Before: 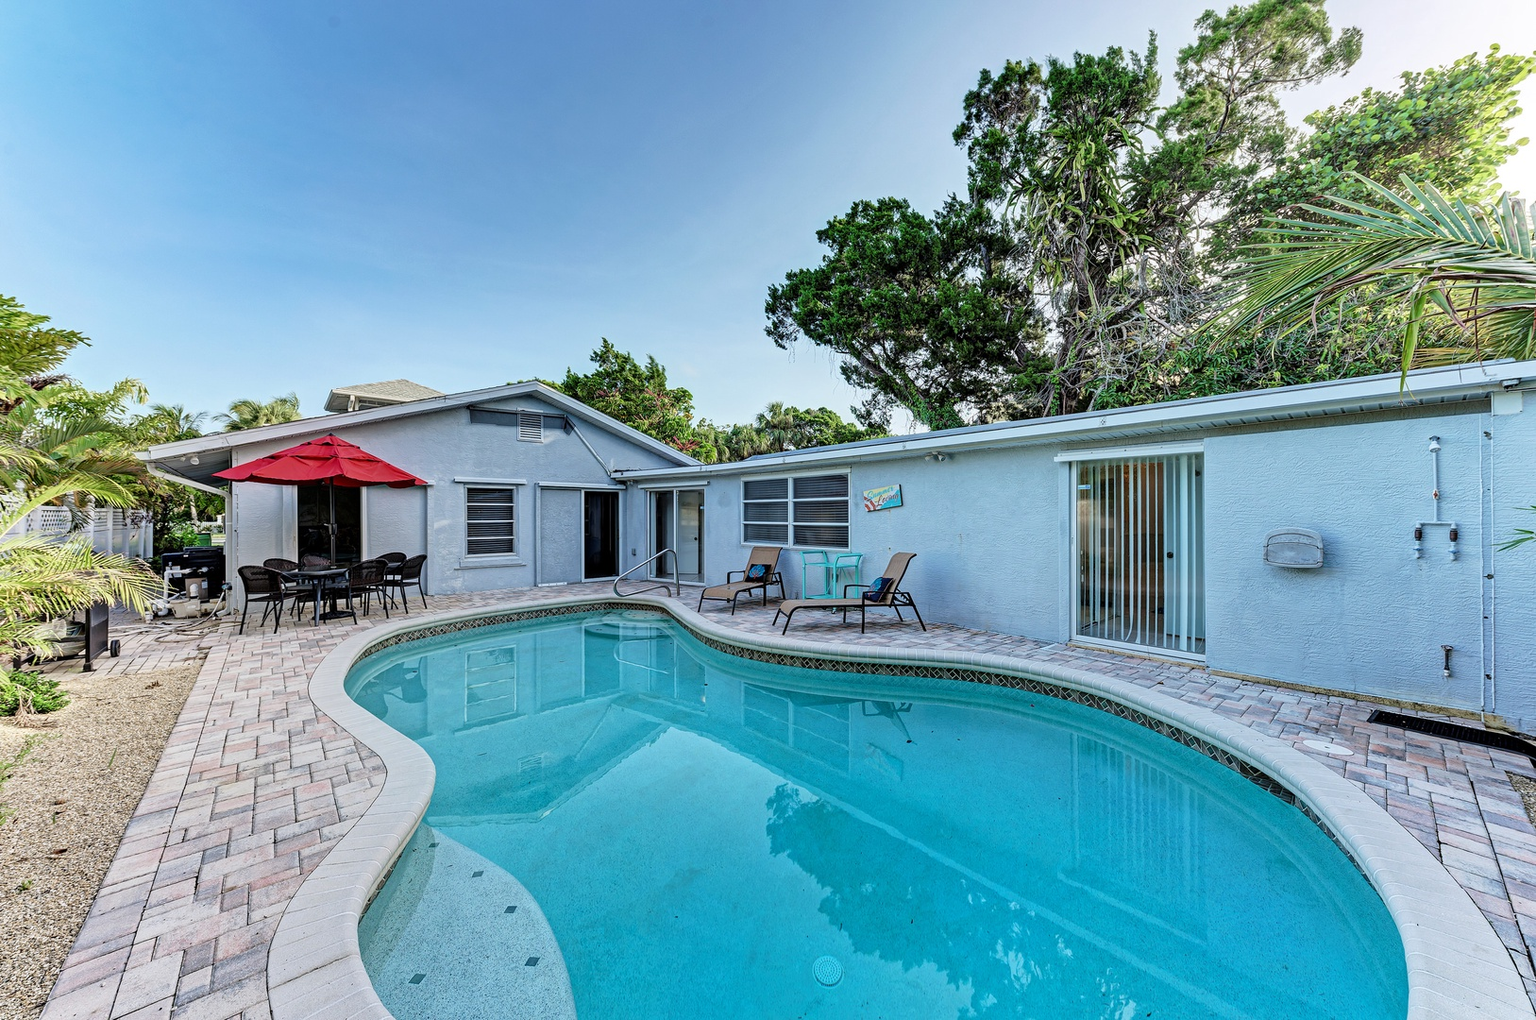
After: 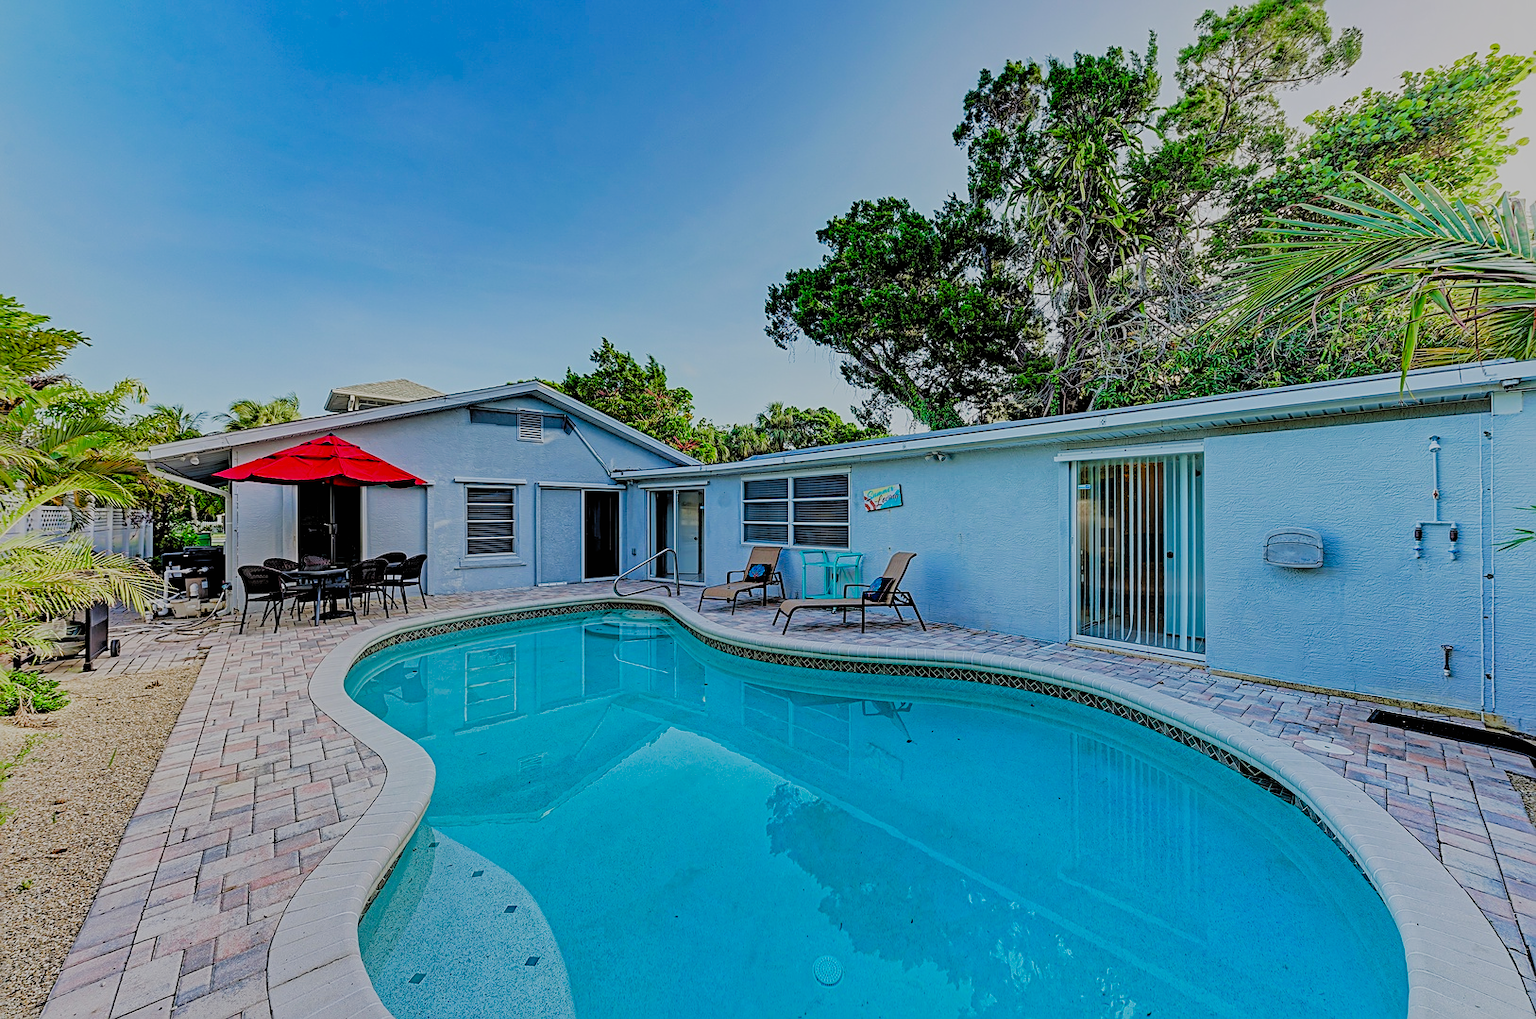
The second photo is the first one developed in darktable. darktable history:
shadows and highlights: on, module defaults
sharpen: on, module defaults
contrast brightness saturation: contrast 0.04, saturation 0.16
filmic rgb: black relative exposure -4.4 EV, white relative exposure 5 EV, threshold 3 EV, hardness 2.23, latitude 40.06%, contrast 1.15, highlights saturation mix 10%, shadows ↔ highlights balance 1.04%, preserve chrominance RGB euclidean norm (legacy), color science v4 (2020), enable highlight reconstruction true
